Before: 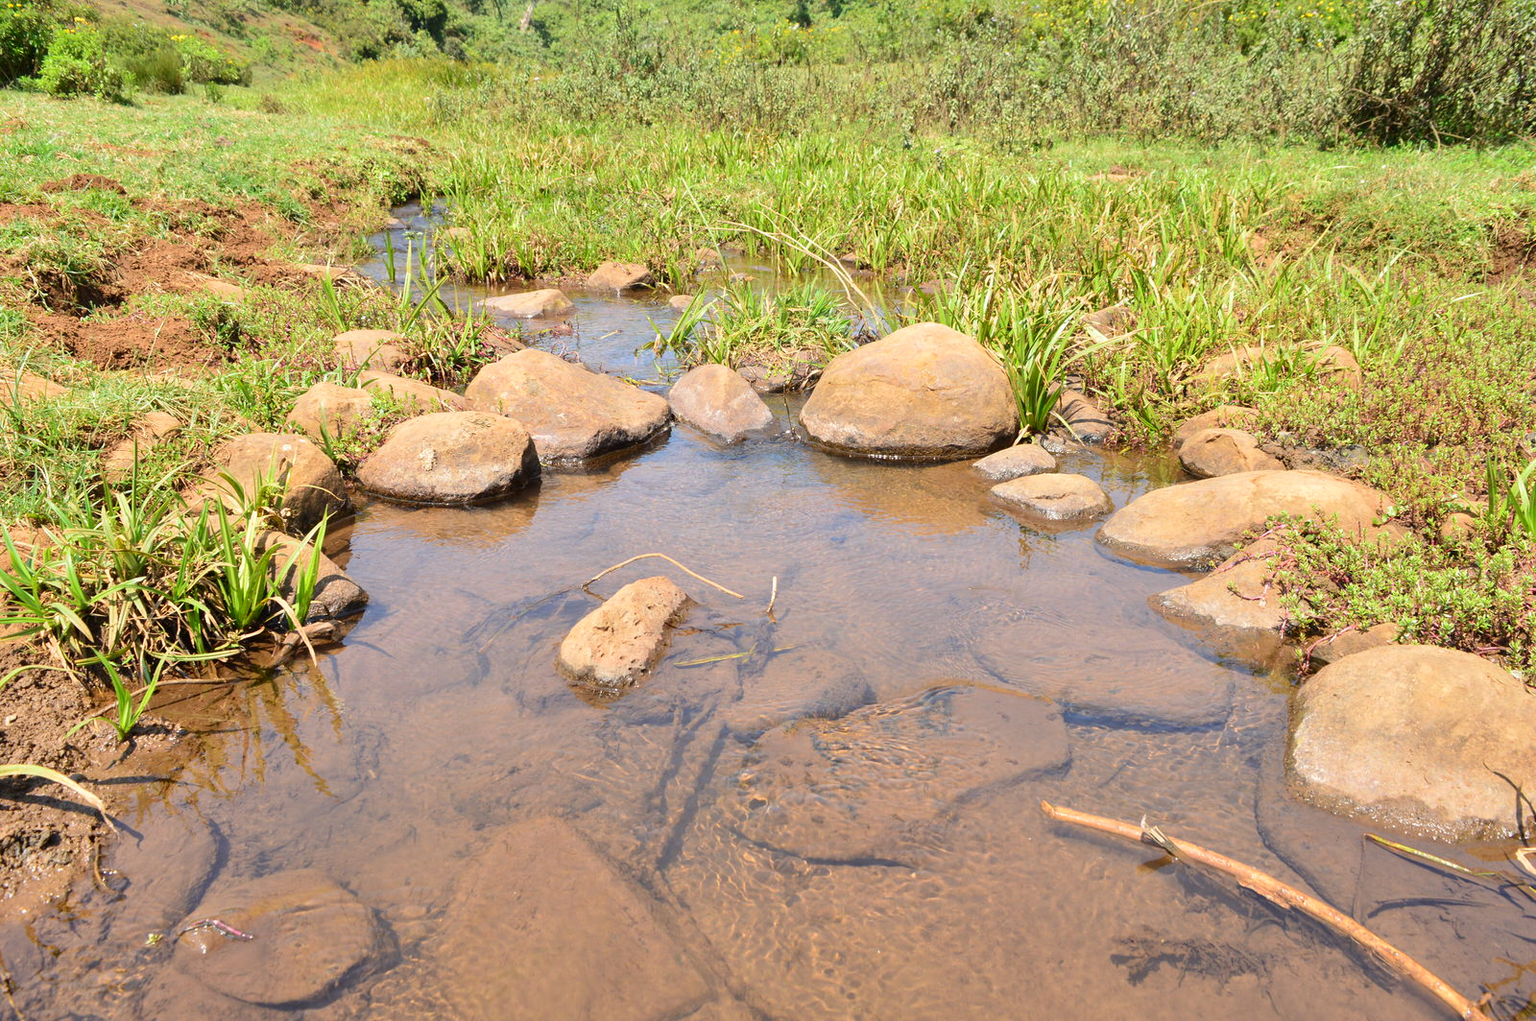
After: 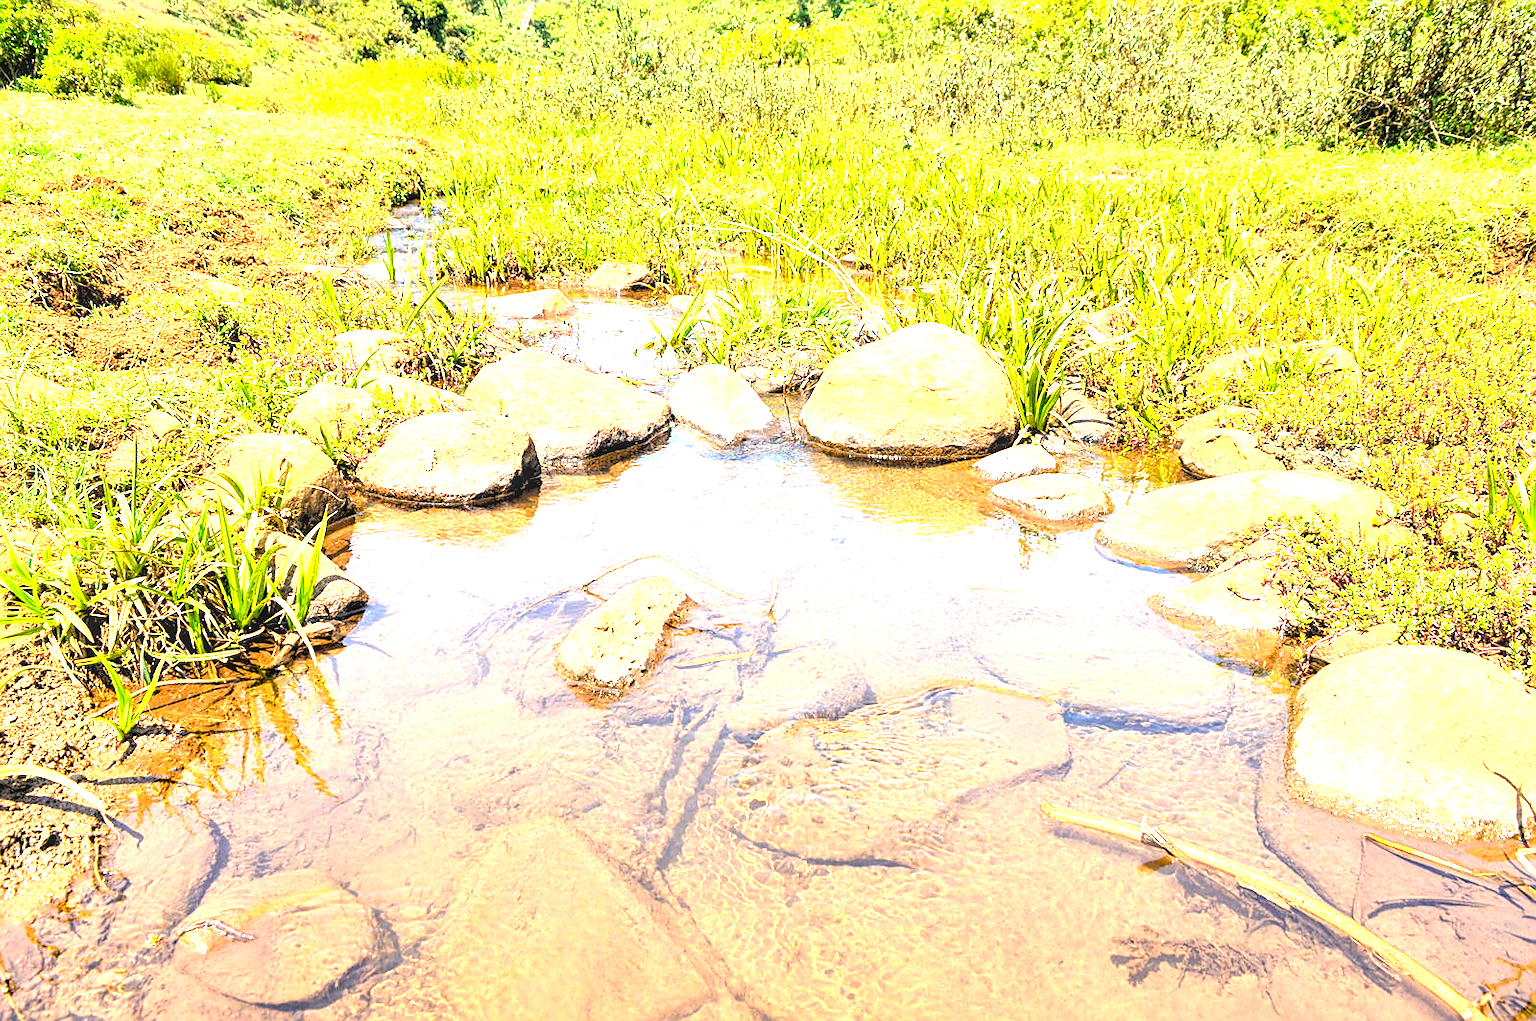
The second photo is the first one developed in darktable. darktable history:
local contrast: detail 130%
exposure: black level correction 0, exposure 1.5 EV, compensate highlight preservation false
sharpen: on, module defaults
rgb levels: levels [[0.029, 0.461, 0.922], [0, 0.5, 1], [0, 0.5, 1]]
color balance rgb: shadows lift › chroma 2%, shadows lift › hue 217.2°, power › hue 60°, highlights gain › chroma 1%, highlights gain › hue 69.6°, global offset › luminance -0.5%, perceptual saturation grading › global saturation 15%, global vibrance 15%
